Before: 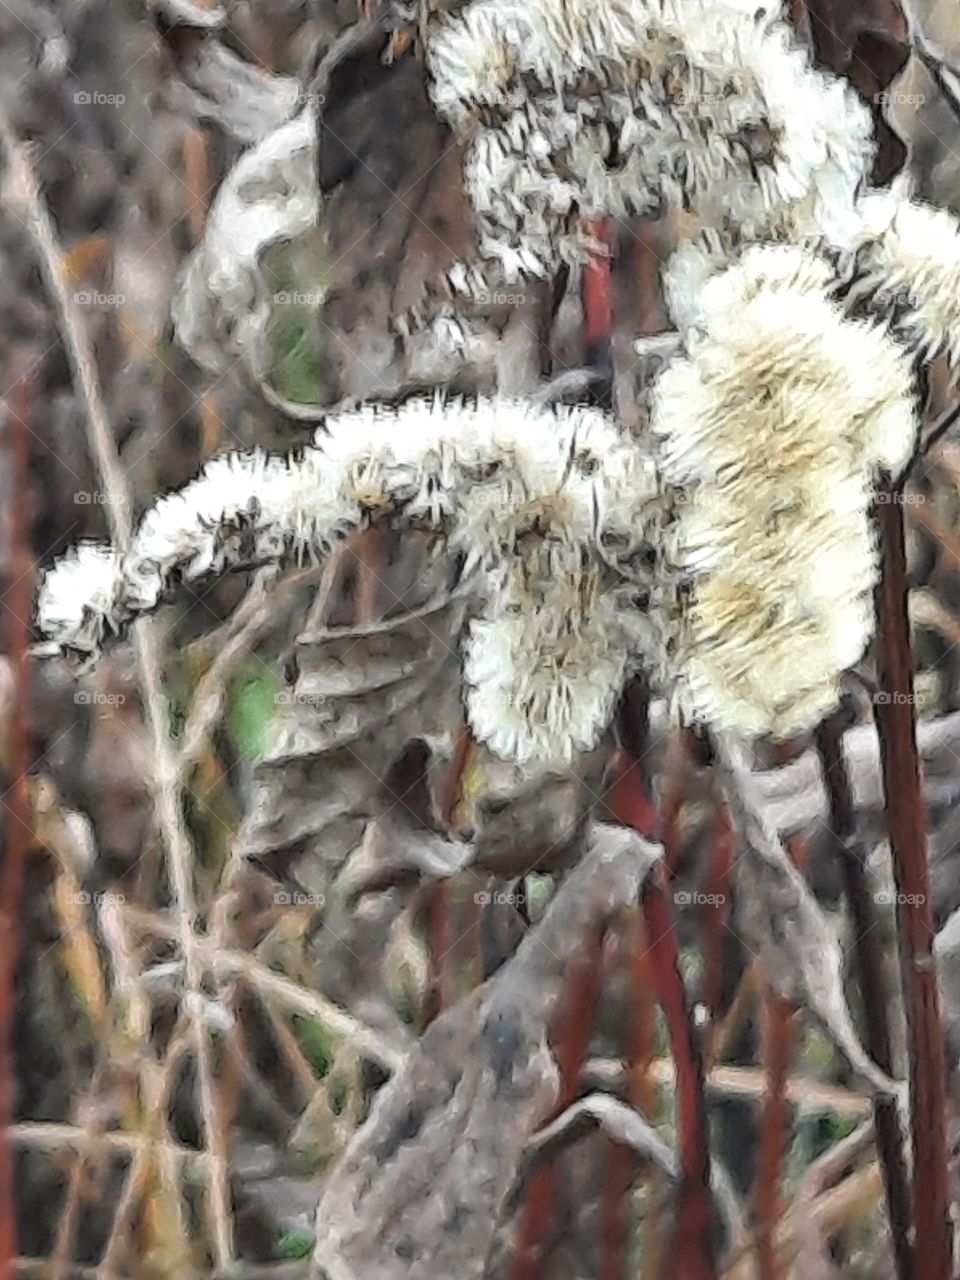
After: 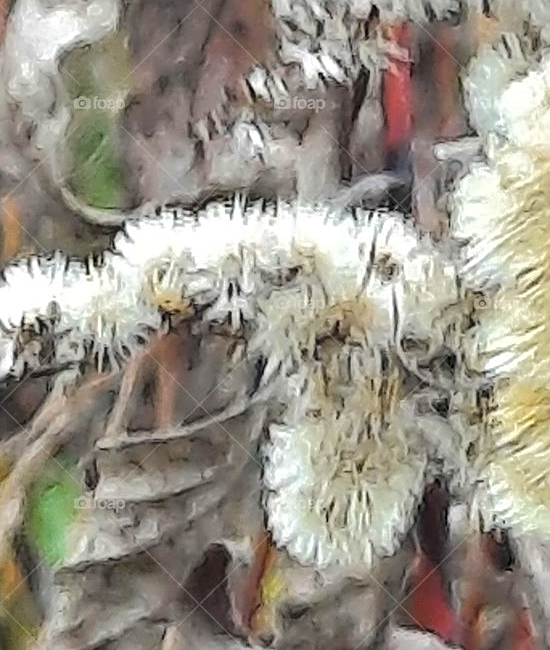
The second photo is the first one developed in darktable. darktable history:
color balance rgb: linear chroma grading › global chroma 1.44%, linear chroma grading › mid-tones -0.741%, perceptual saturation grading › global saturation 25.658%, global vibrance 20%
sharpen: on, module defaults
tone curve: curves: ch0 [(0, 0) (0.003, 0.048) (0.011, 0.055) (0.025, 0.065) (0.044, 0.089) (0.069, 0.111) (0.1, 0.132) (0.136, 0.163) (0.177, 0.21) (0.224, 0.259) (0.277, 0.323) (0.335, 0.385) (0.399, 0.442) (0.468, 0.508) (0.543, 0.578) (0.623, 0.648) (0.709, 0.716) (0.801, 0.781) (0.898, 0.845) (1, 1)], color space Lab, independent channels, preserve colors none
crop: left 20.898%, top 15.238%, right 21.781%, bottom 33.927%
